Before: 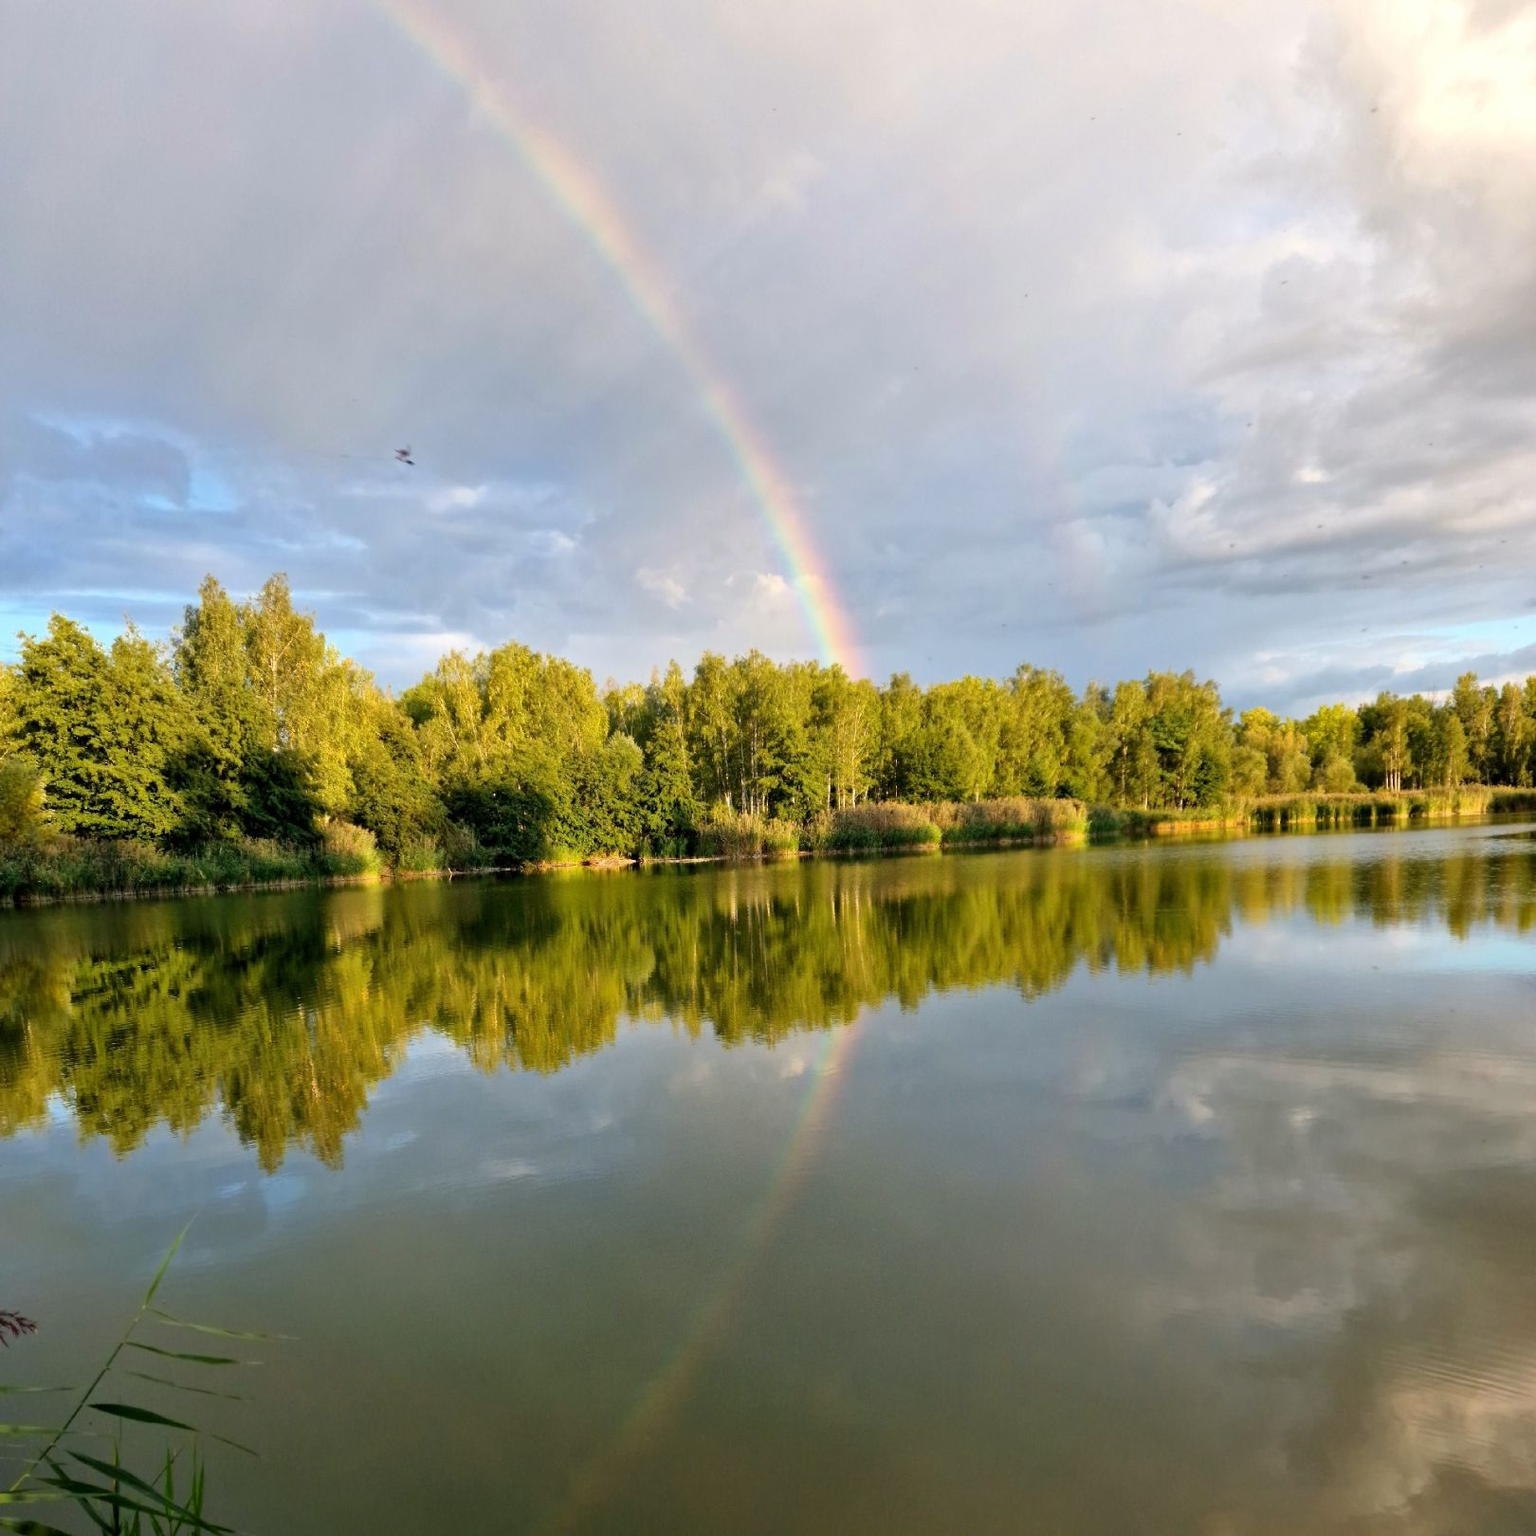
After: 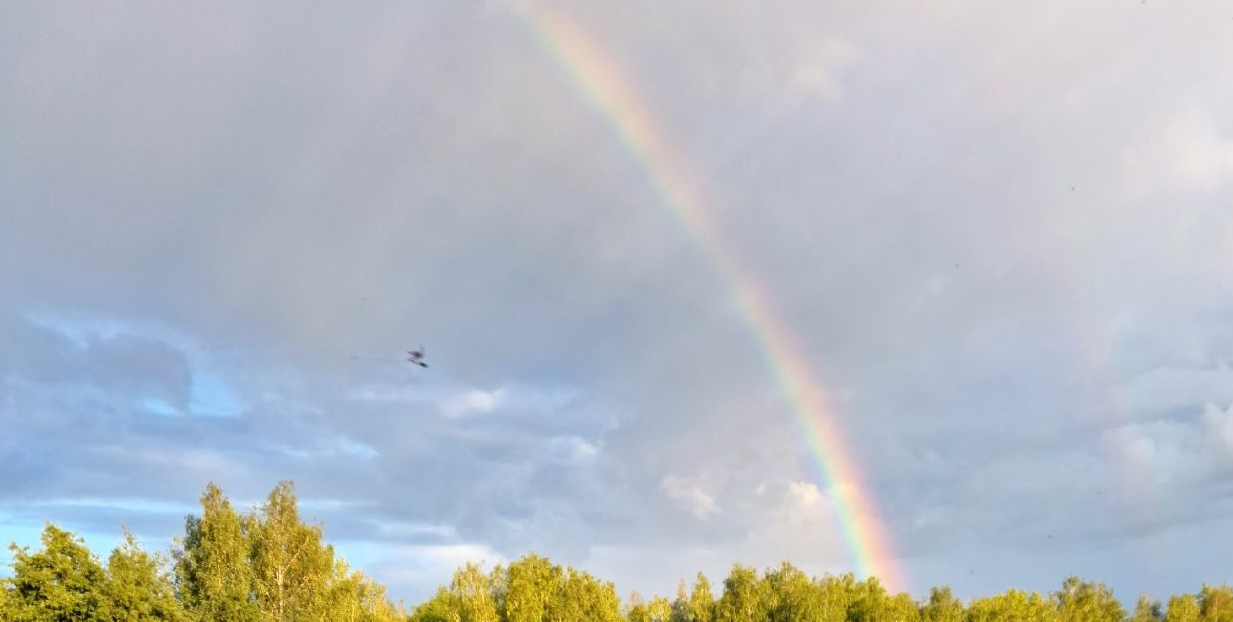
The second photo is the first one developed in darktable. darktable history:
crop: left 0.559%, top 7.635%, right 23.289%, bottom 53.912%
